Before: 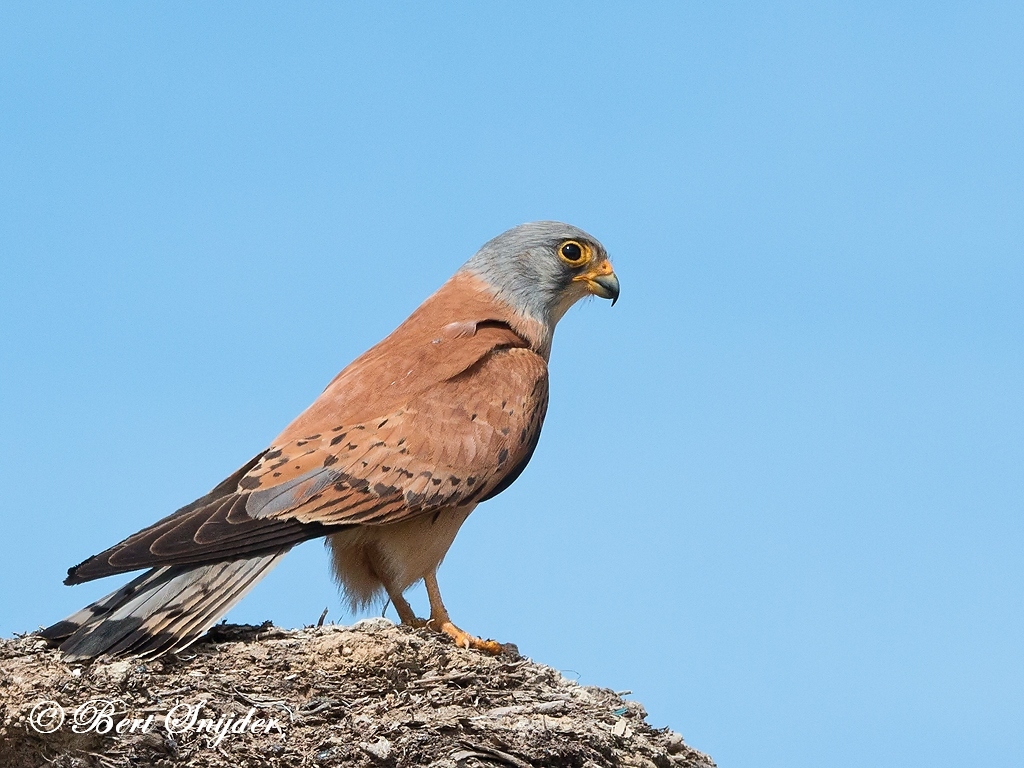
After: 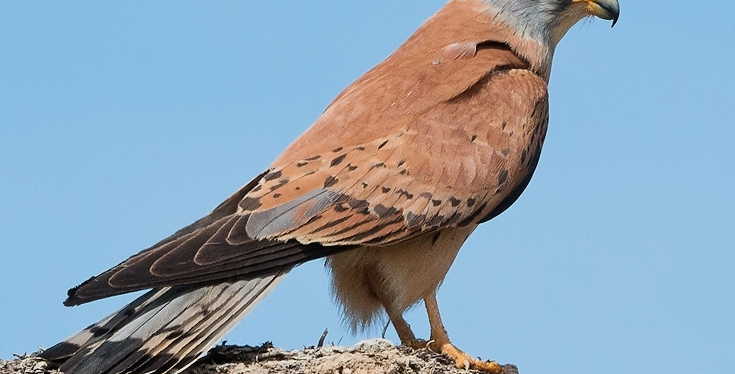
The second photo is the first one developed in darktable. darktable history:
filmic rgb: black relative exposure -11.37 EV, white relative exposure 3.25 EV, hardness 6.84
crop: top 36.334%, right 28.179%, bottom 14.955%
